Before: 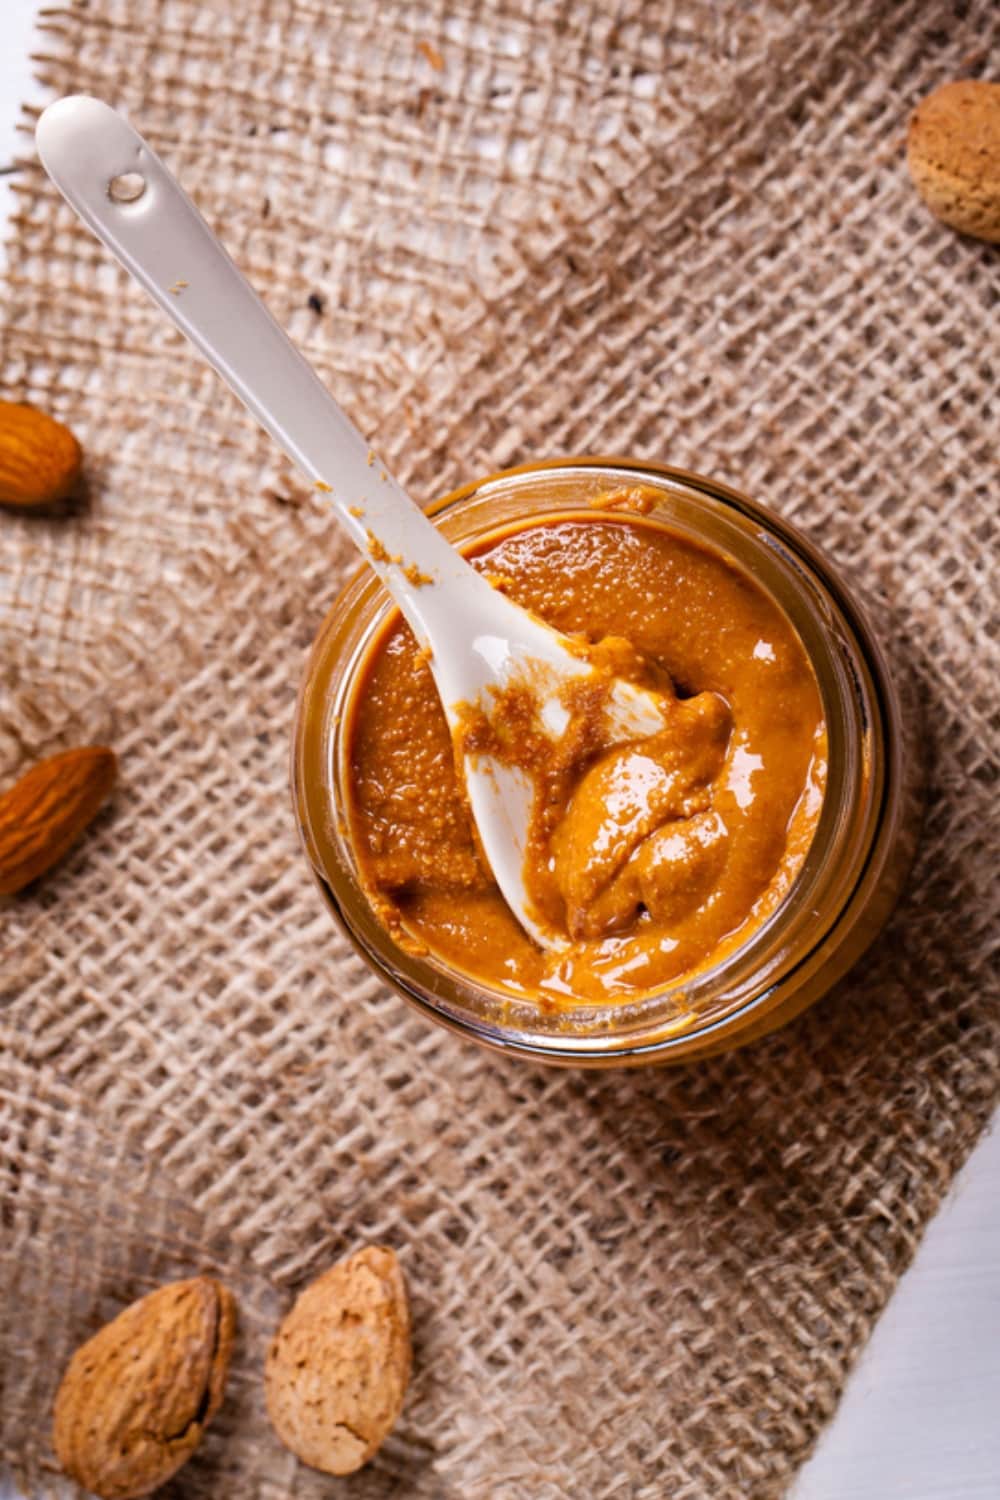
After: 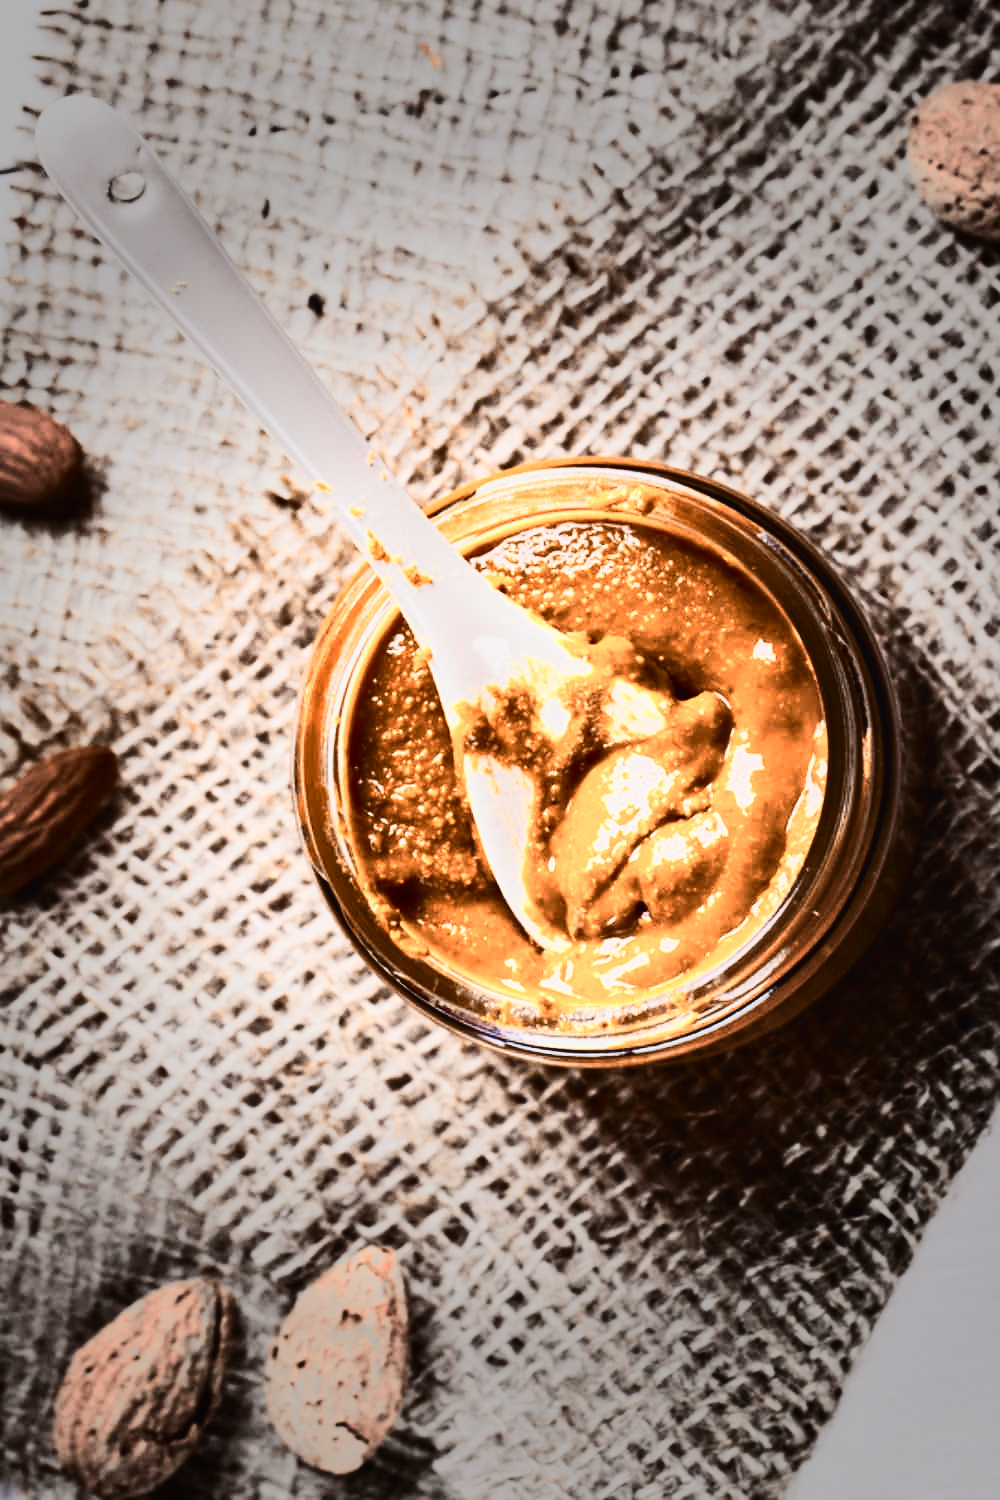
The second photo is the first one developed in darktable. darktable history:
contrast brightness saturation: contrast 0.495, saturation -0.101
filmic rgb: black relative exposure -6.19 EV, white relative exposure 6.95 EV, hardness 2.26, add noise in highlights 0, preserve chrominance no, color science v4 (2020)
vignetting: fall-off start 39.93%, fall-off radius 40.06%
tone equalizer: edges refinement/feathering 500, mask exposure compensation -1.57 EV, preserve details no
color zones: curves: ch0 [(0.009, 0.528) (0.136, 0.6) (0.255, 0.586) (0.39, 0.528) (0.522, 0.584) (0.686, 0.736) (0.849, 0.561)]; ch1 [(0.045, 0.781) (0.14, 0.416) (0.257, 0.695) (0.442, 0.032) (0.738, 0.338) (0.818, 0.632) (0.891, 0.741) (1, 0.704)]; ch2 [(0, 0.667) (0.141, 0.52) (0.26, 0.37) (0.474, 0.432) (0.743, 0.286)]
color balance rgb: shadows lift › chroma 1.735%, shadows lift › hue 265.47°, global offset › luminance -0.404%, perceptual saturation grading › global saturation 31.157%, perceptual brilliance grading › global brilliance 15.741%, perceptual brilliance grading › shadows -35.416%, global vibrance 5.312%
exposure: black level correction -0.039, exposure 0.061 EV, compensate exposure bias true, compensate highlight preservation false
shadows and highlights: radius 336.24, shadows 28.17, soften with gaussian
